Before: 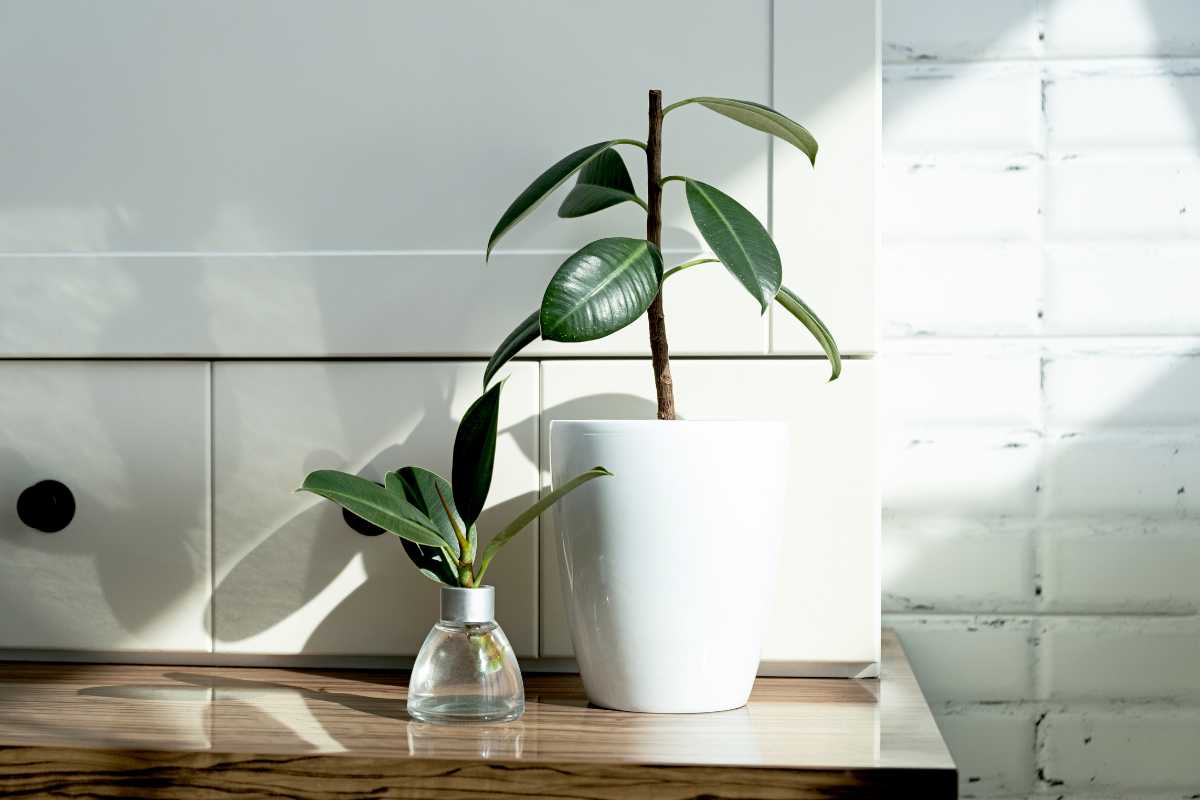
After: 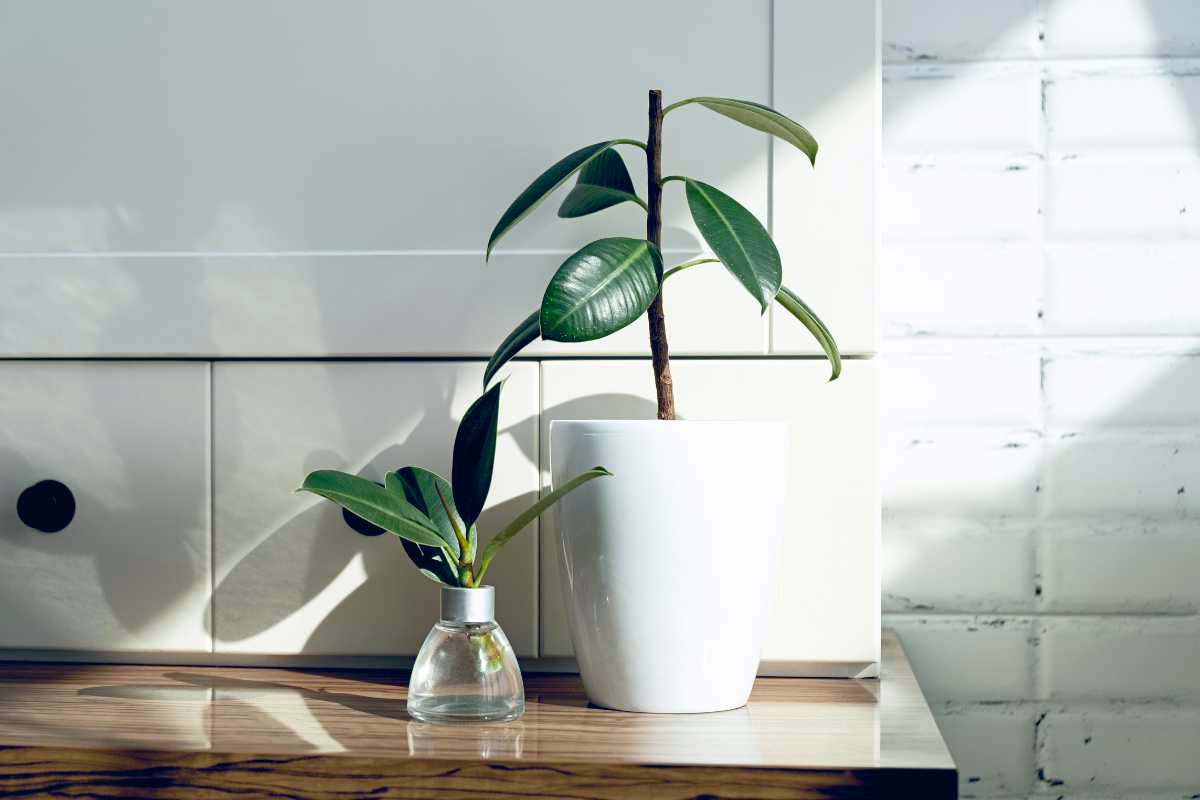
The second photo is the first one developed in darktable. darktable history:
color balance rgb: global offset › luminance 0.373%, global offset › chroma 0.212%, global offset › hue 254.86°, linear chroma grading › global chroma 8.982%, perceptual saturation grading › global saturation 20%, perceptual saturation grading › highlights -25.033%, perceptual saturation grading › shadows 25.453%
